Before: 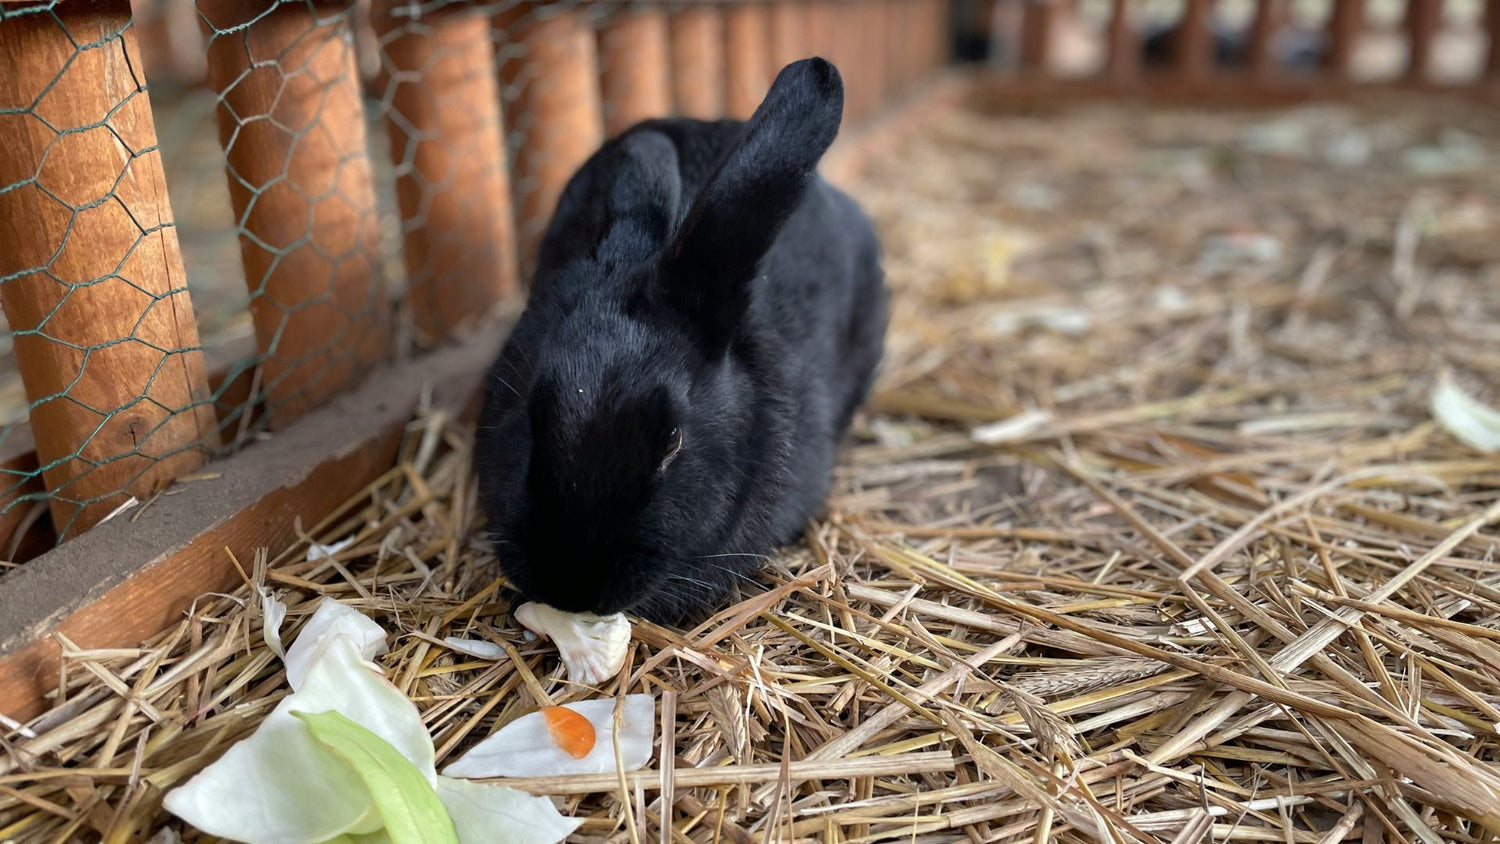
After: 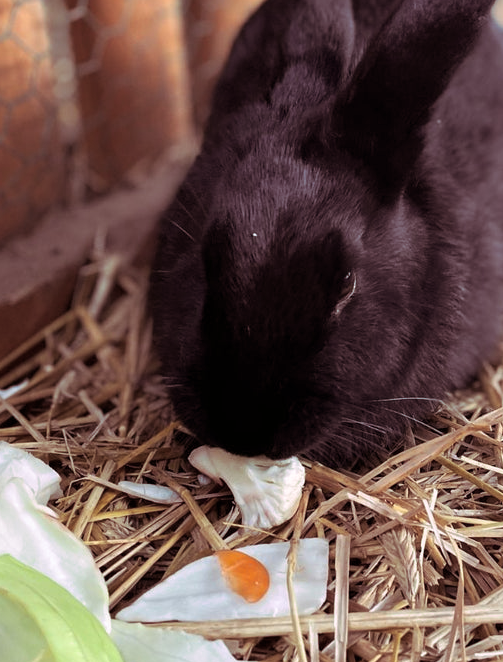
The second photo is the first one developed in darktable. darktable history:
split-toning: highlights › hue 298.8°, highlights › saturation 0.73, compress 41.76%
crop and rotate: left 21.77%, top 18.528%, right 44.676%, bottom 2.997%
